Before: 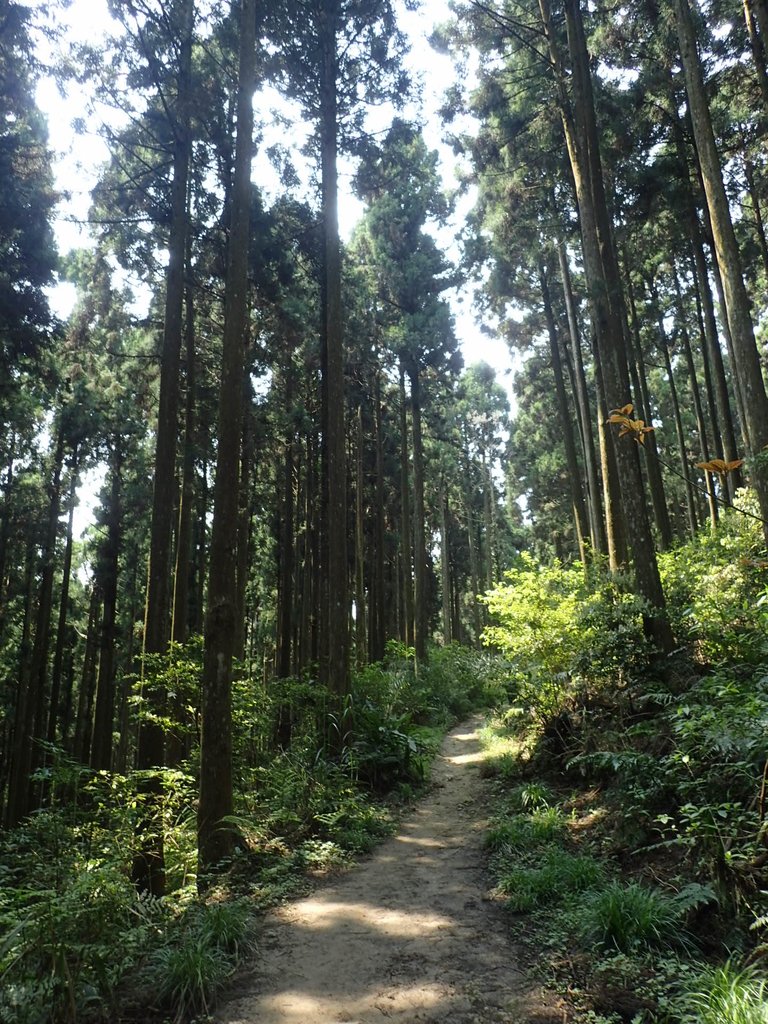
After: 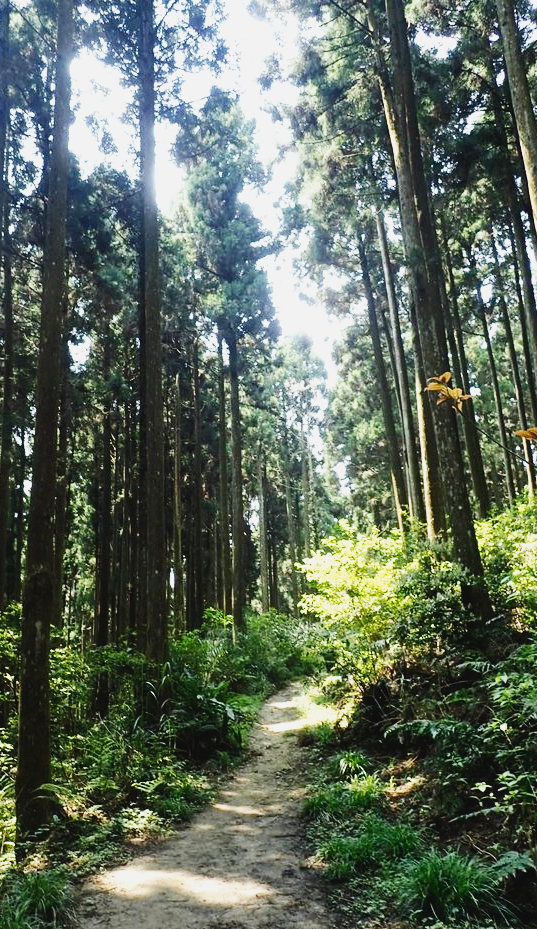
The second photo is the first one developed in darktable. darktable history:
contrast brightness saturation: contrast -0.081, brightness -0.04, saturation -0.106
base curve: curves: ch0 [(0, 0) (0.007, 0.004) (0.027, 0.03) (0.046, 0.07) (0.207, 0.54) (0.442, 0.872) (0.673, 0.972) (1, 1)], preserve colors none
crop and rotate: left 23.755%, top 3.166%, right 6.285%, bottom 6.027%
